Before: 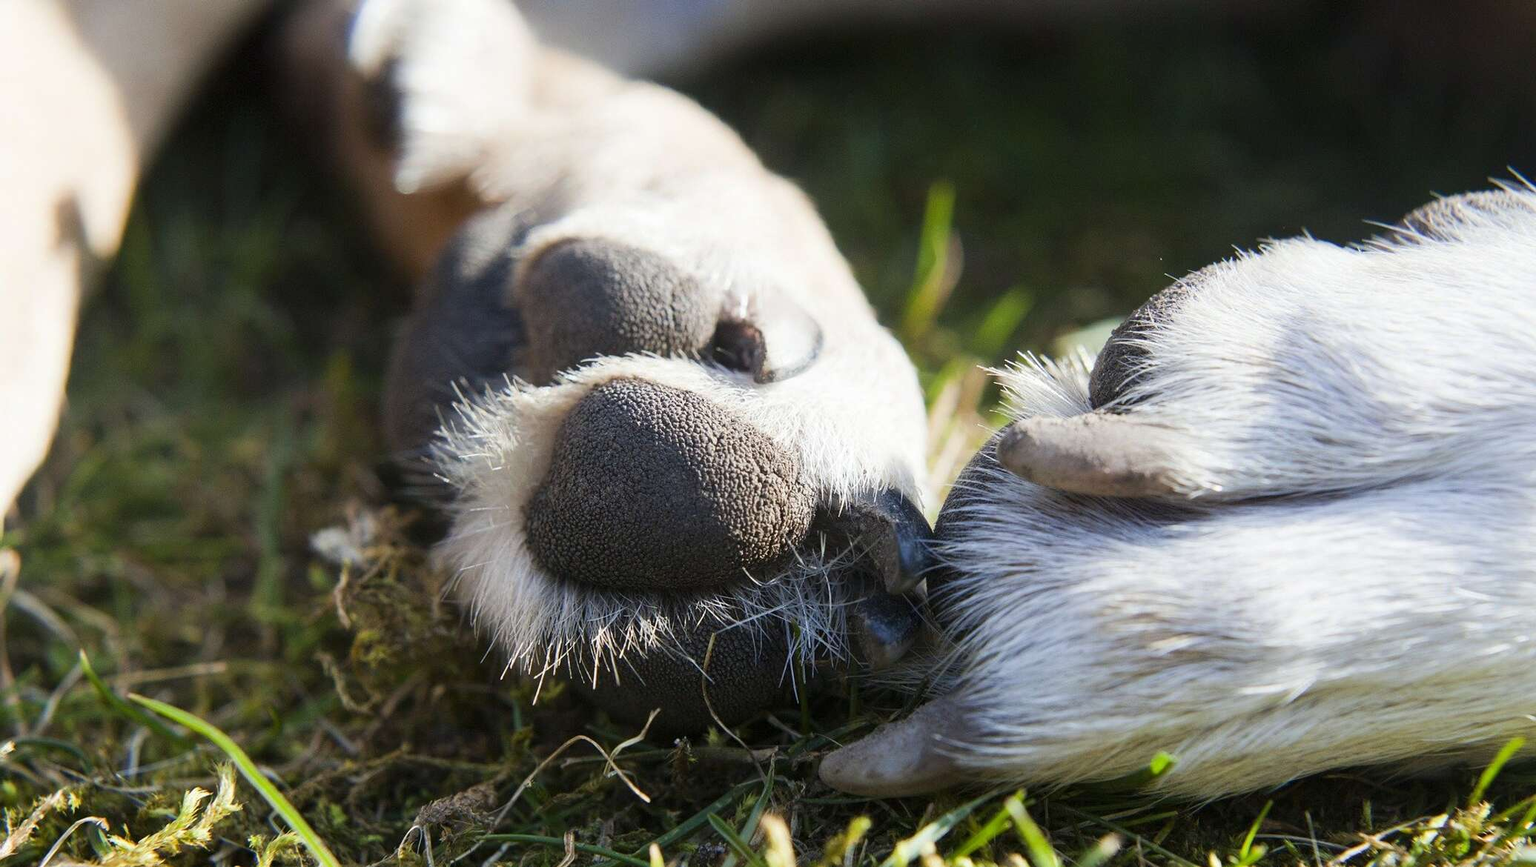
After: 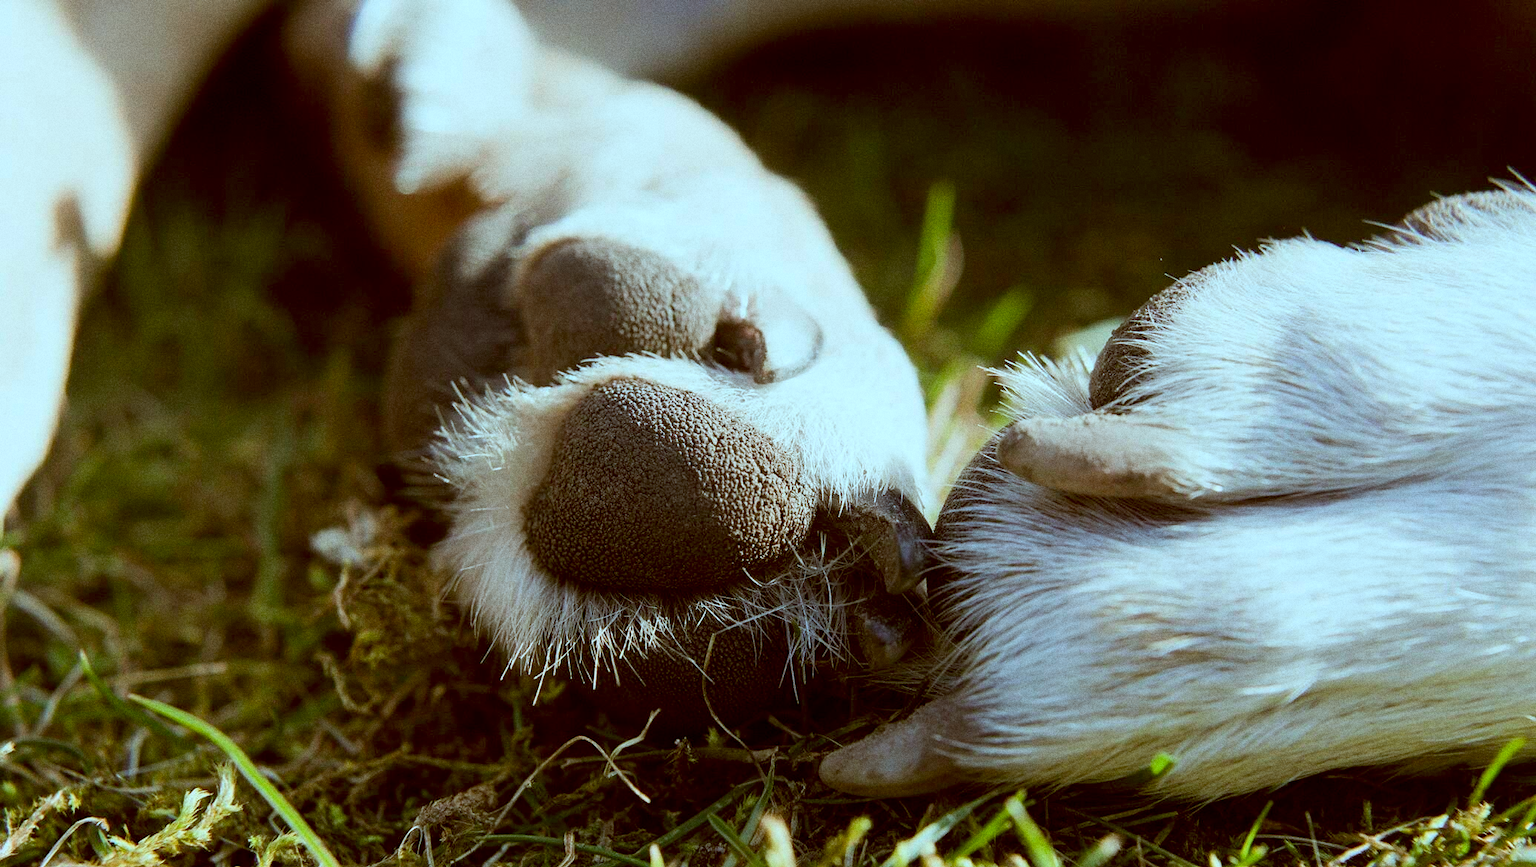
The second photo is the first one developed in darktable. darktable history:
exposure: black level correction 0.009, exposure -0.159 EV, compensate highlight preservation false
color correction: highlights a* -14.62, highlights b* -16.22, shadows a* 10.12, shadows b* 29.4
grain: coarseness 8.68 ISO, strength 31.94%
